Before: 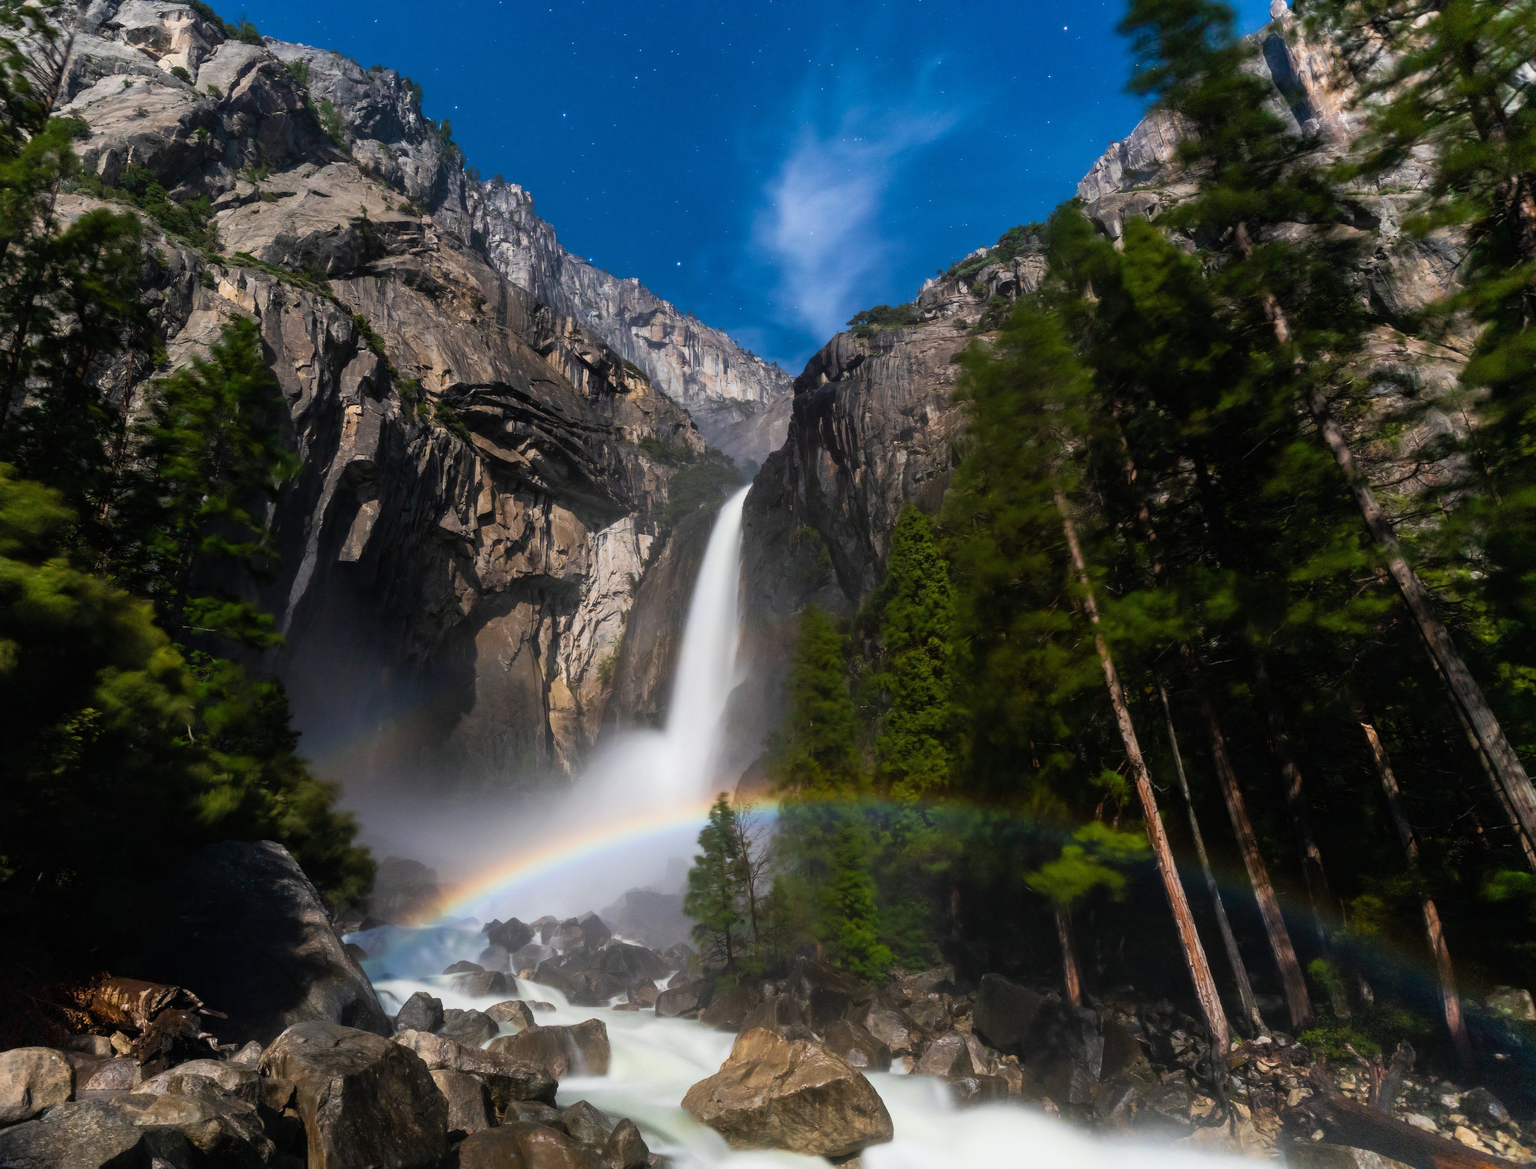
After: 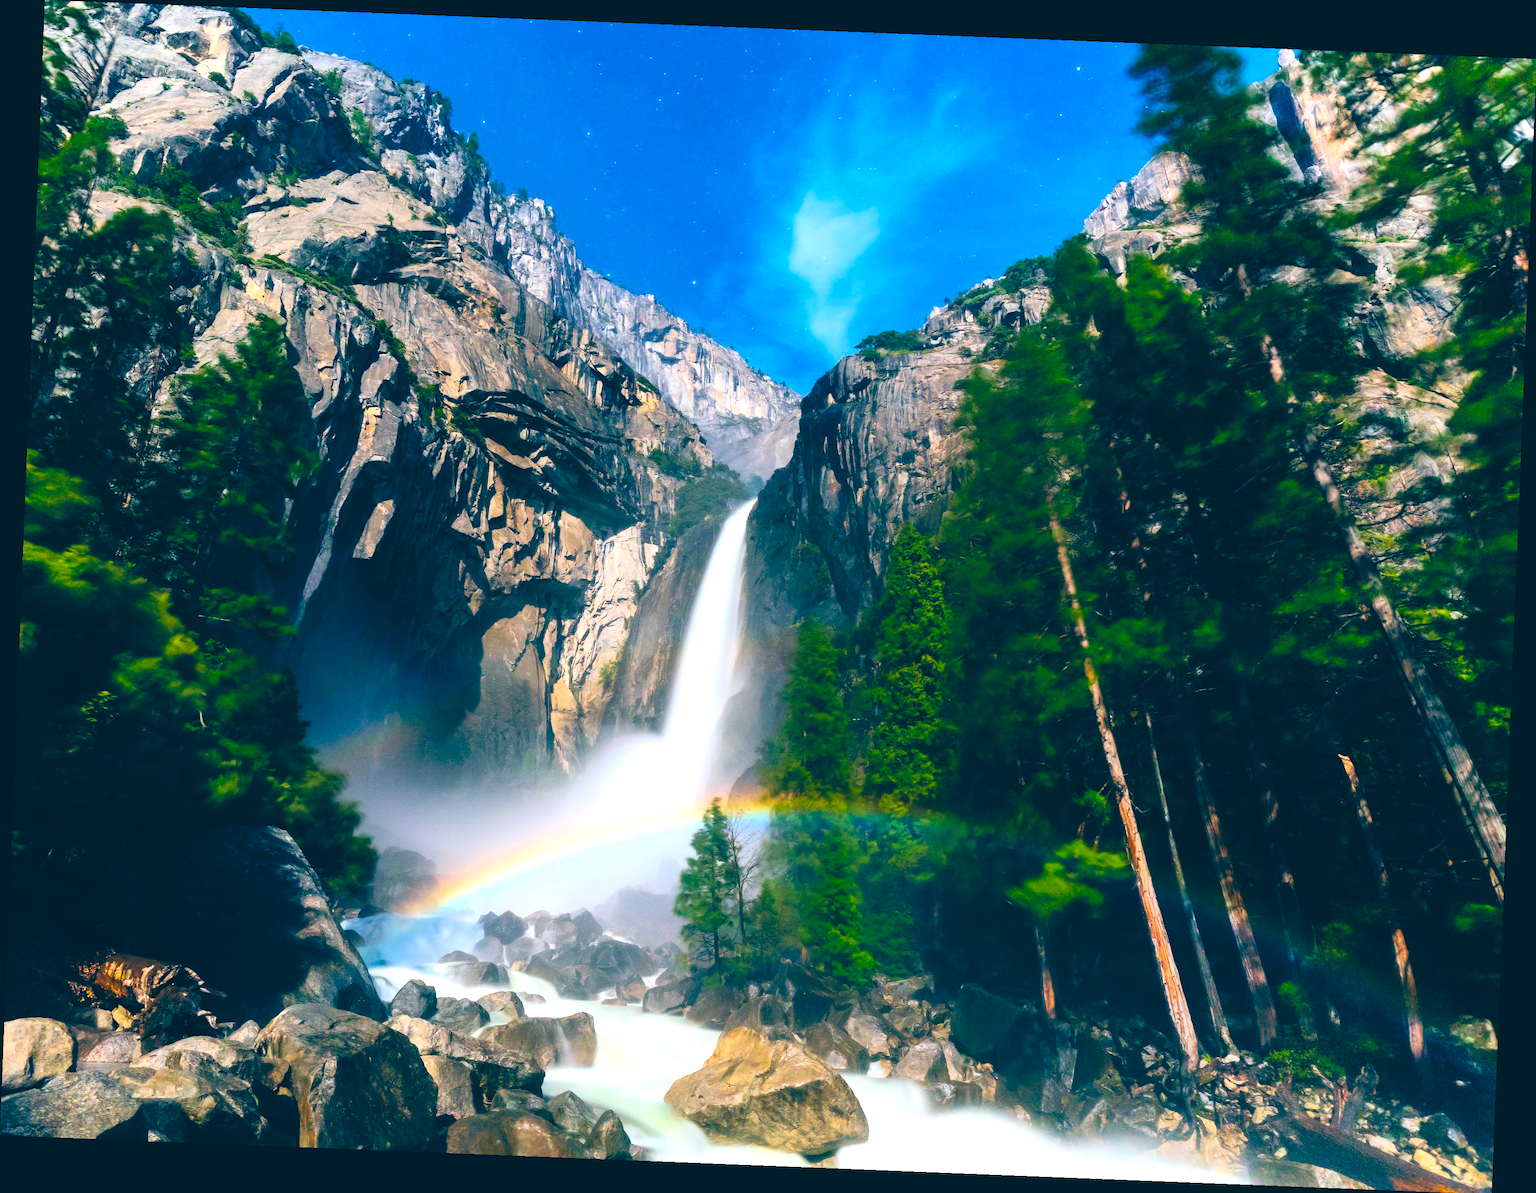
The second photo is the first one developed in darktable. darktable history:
color balance: lift [1.016, 0.983, 1, 1.017], gamma [0.958, 1, 1, 1], gain [0.981, 1.007, 0.993, 1.002], input saturation 118.26%, contrast 13.43%, contrast fulcrum 21.62%, output saturation 82.76%
tone curve: curves: ch0 [(0, 0) (0.003, 0.02) (0.011, 0.023) (0.025, 0.028) (0.044, 0.045) (0.069, 0.063) (0.1, 0.09) (0.136, 0.122) (0.177, 0.166) (0.224, 0.223) (0.277, 0.297) (0.335, 0.384) (0.399, 0.461) (0.468, 0.549) (0.543, 0.632) (0.623, 0.705) (0.709, 0.772) (0.801, 0.844) (0.898, 0.91) (1, 1)], preserve colors none
rotate and perspective: rotation 2.27°, automatic cropping off
color balance rgb: perceptual saturation grading › global saturation 30%, global vibrance 20%
exposure: black level correction 0.001, exposure 0.5 EV, compensate exposure bias true, compensate highlight preservation false
contrast brightness saturation: contrast 0.2, brightness 0.16, saturation 0.22
